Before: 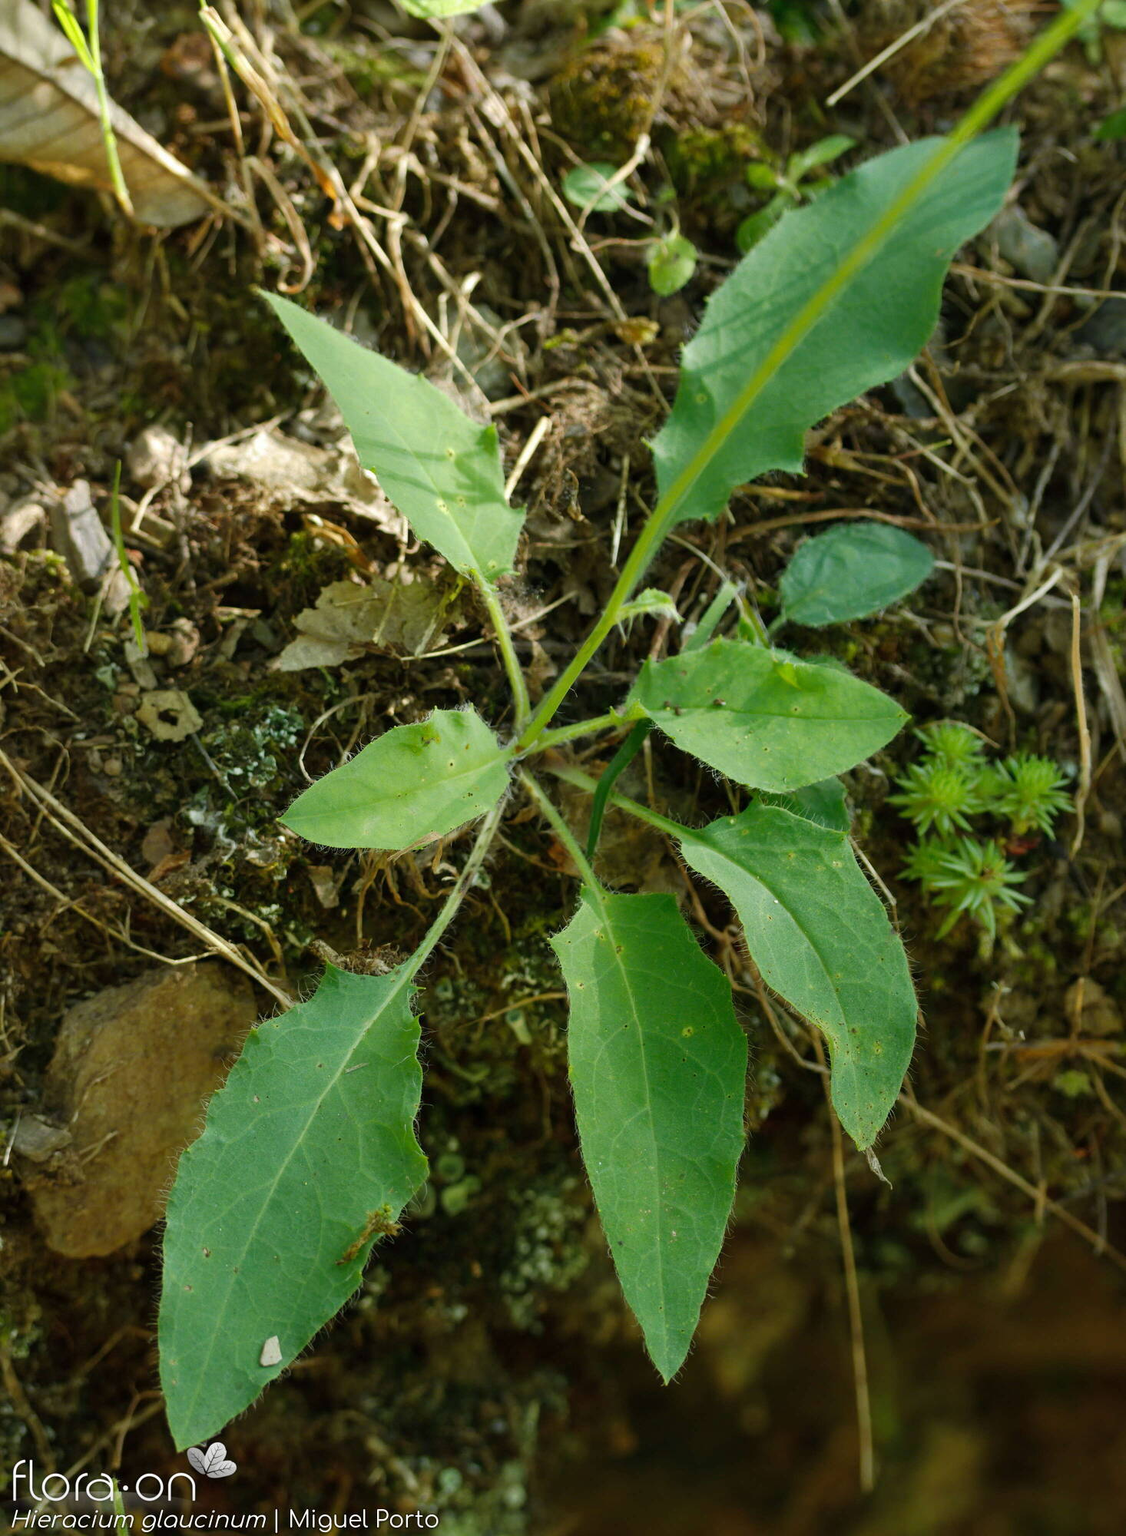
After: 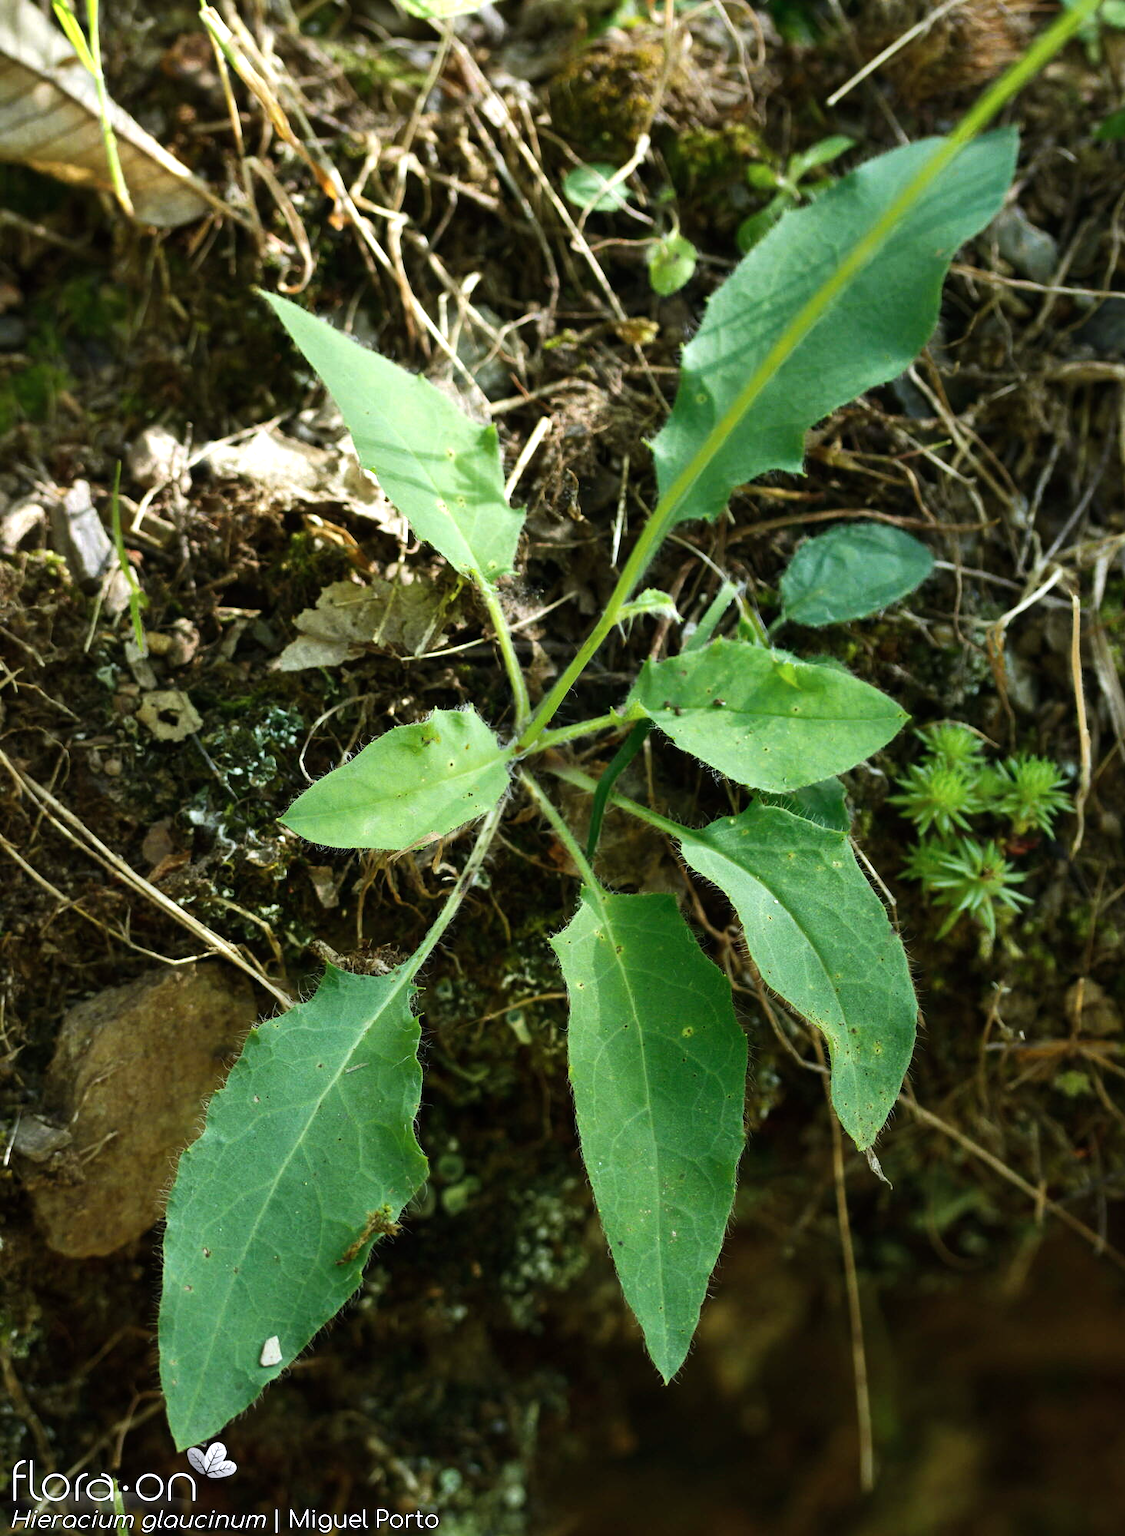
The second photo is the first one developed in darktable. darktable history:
tone equalizer: -8 EV -0.75 EV, -7 EV -0.7 EV, -6 EV -0.6 EV, -5 EV -0.4 EV, -3 EV 0.4 EV, -2 EV 0.6 EV, -1 EV 0.7 EV, +0 EV 0.75 EV, edges refinement/feathering 500, mask exposure compensation -1.57 EV, preserve details no
color calibration: illuminant as shot in camera, x 0.358, y 0.373, temperature 4628.91 K
